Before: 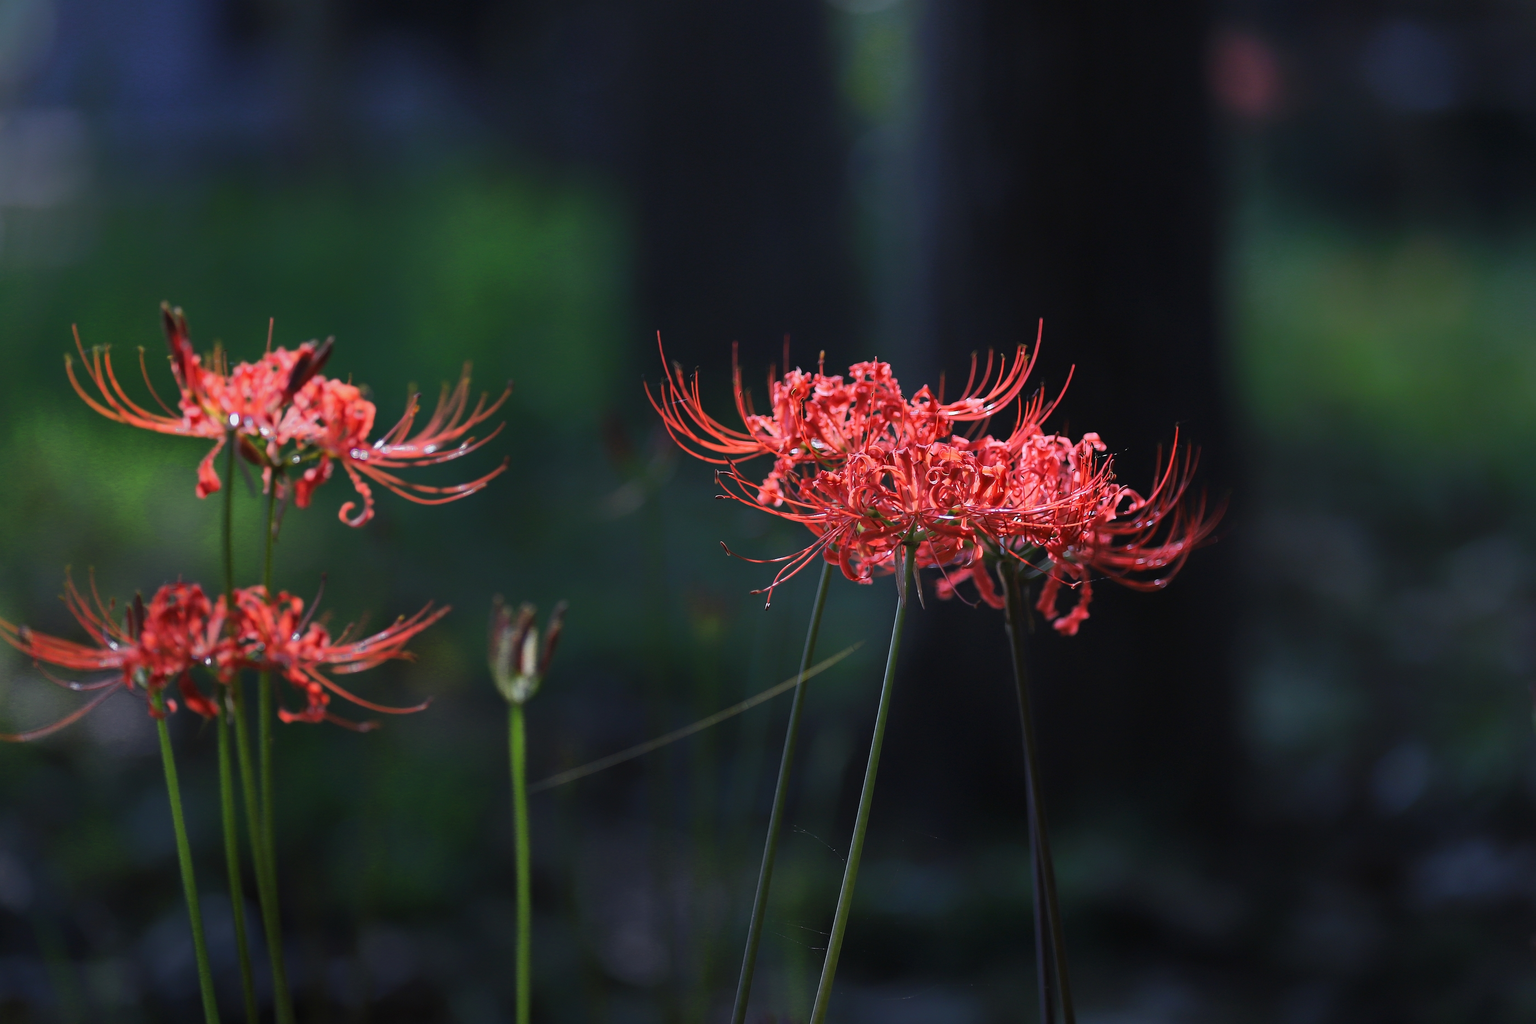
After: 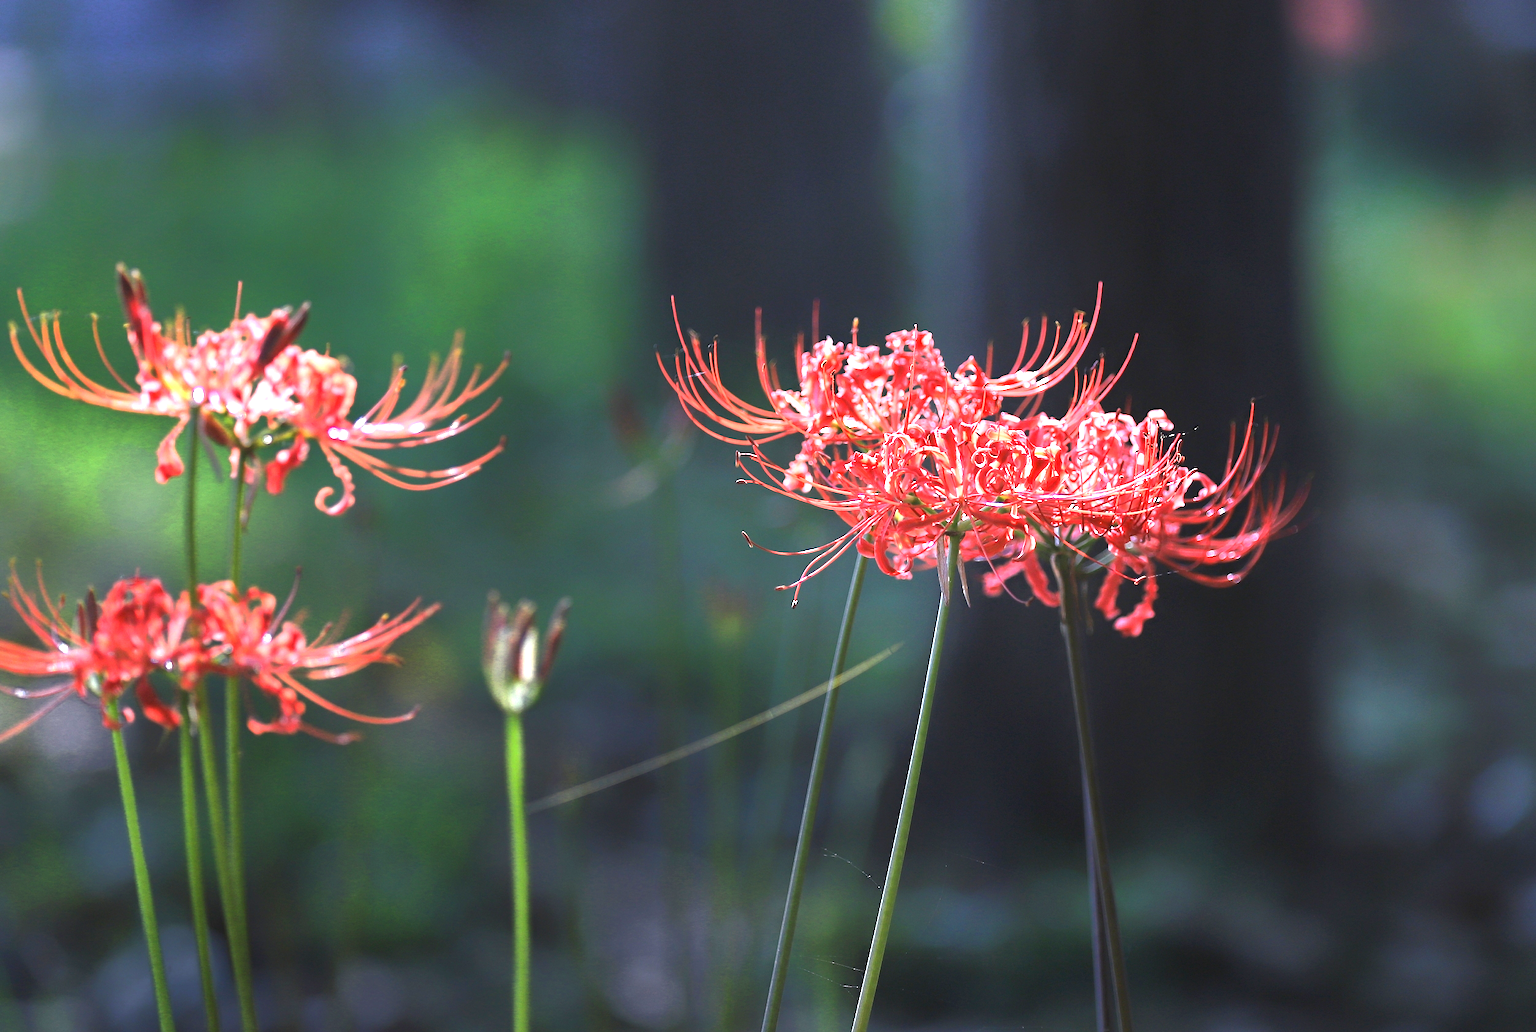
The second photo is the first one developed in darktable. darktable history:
exposure: black level correction 0, exposure 1.9 EV, compensate exposure bias true, compensate highlight preservation false
crop: left 3.742%, top 6.512%, right 6.822%, bottom 3.334%
